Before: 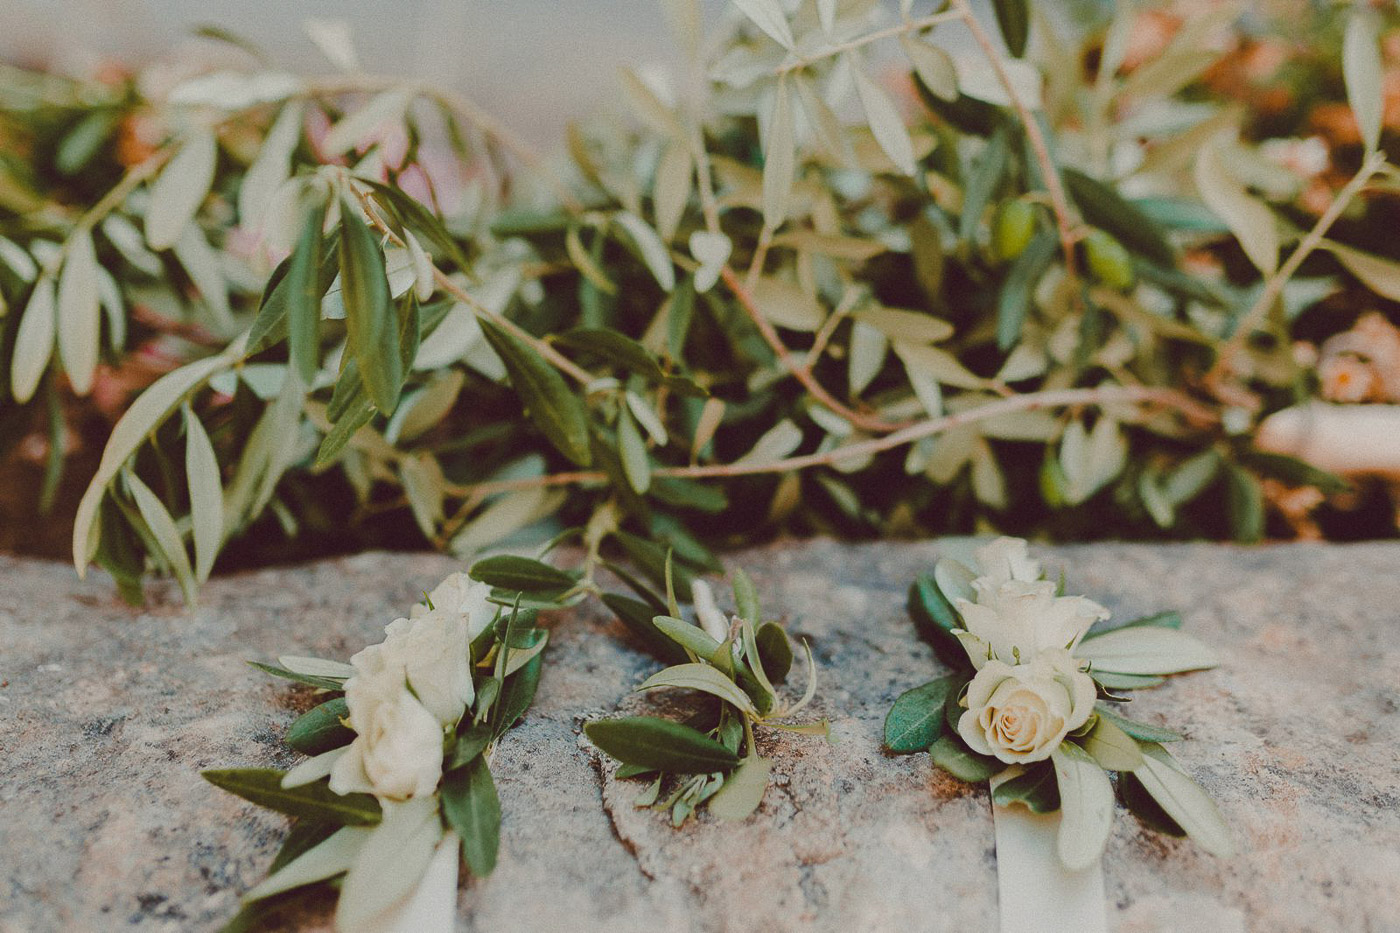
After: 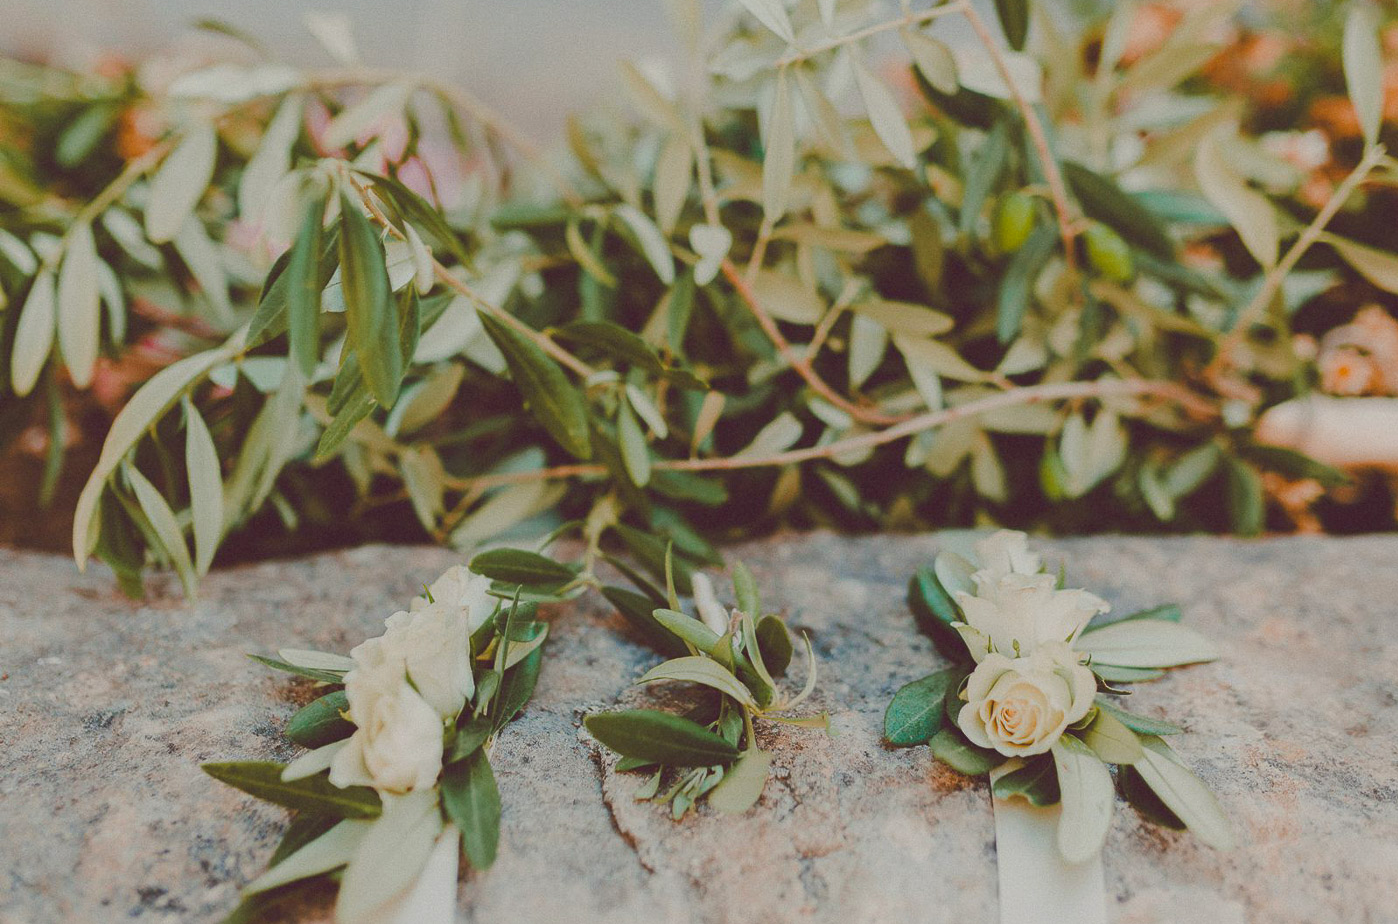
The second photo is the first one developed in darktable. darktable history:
contrast brightness saturation: contrast -0.102, brightness 0.051, saturation 0.076
crop: top 0.771%, right 0.086%
